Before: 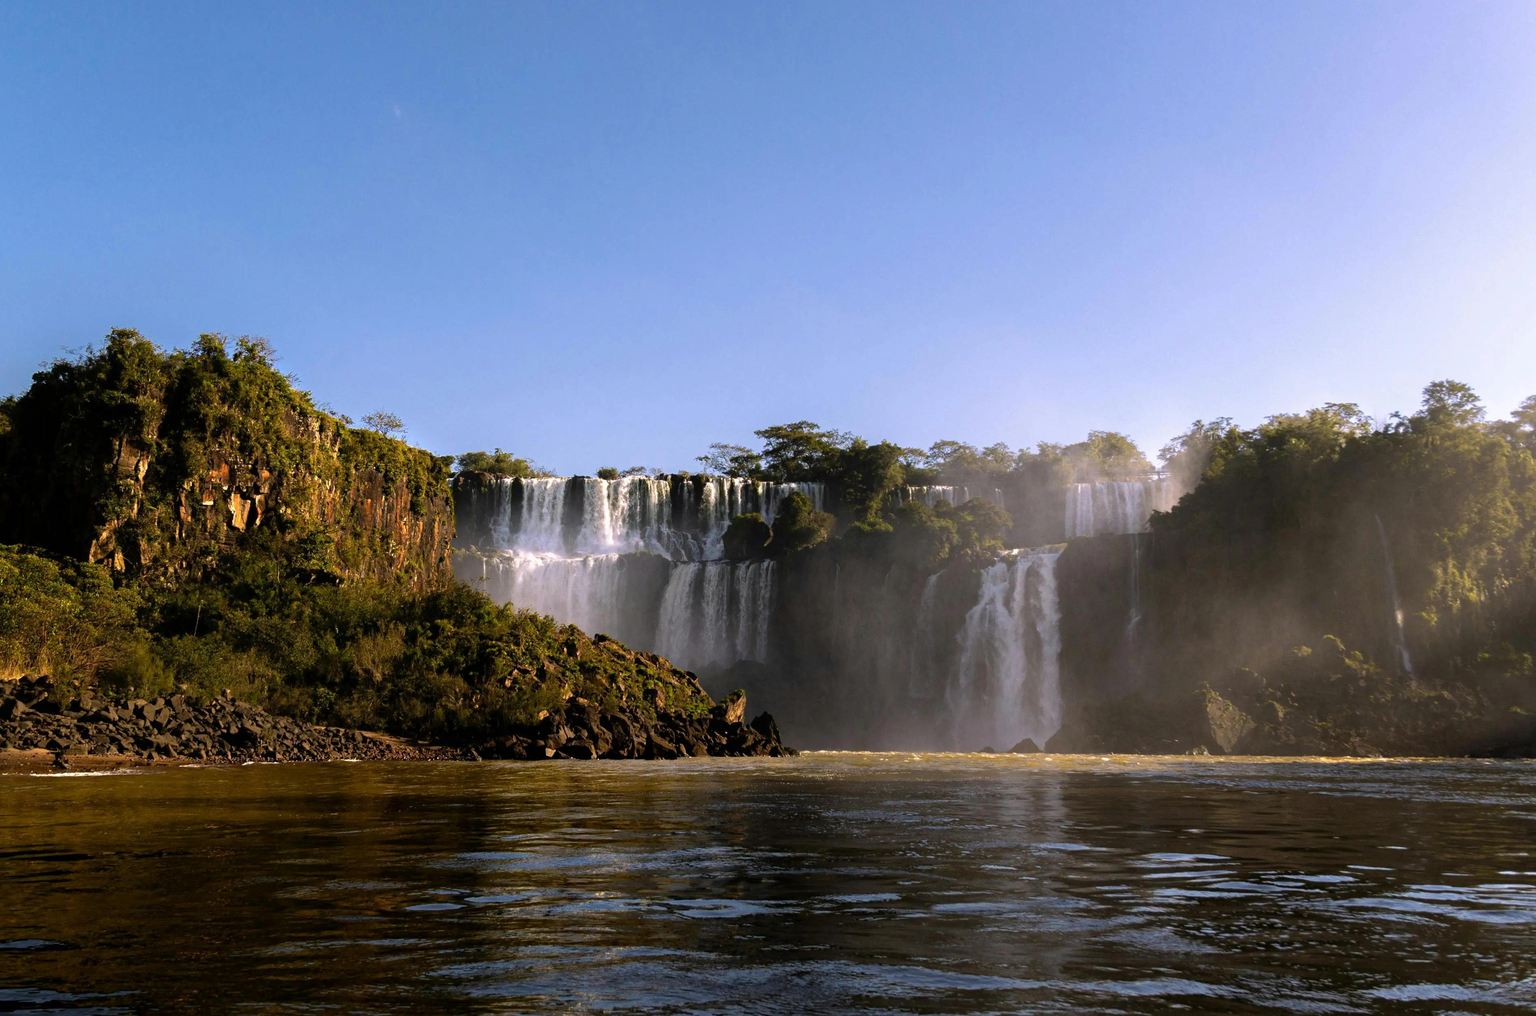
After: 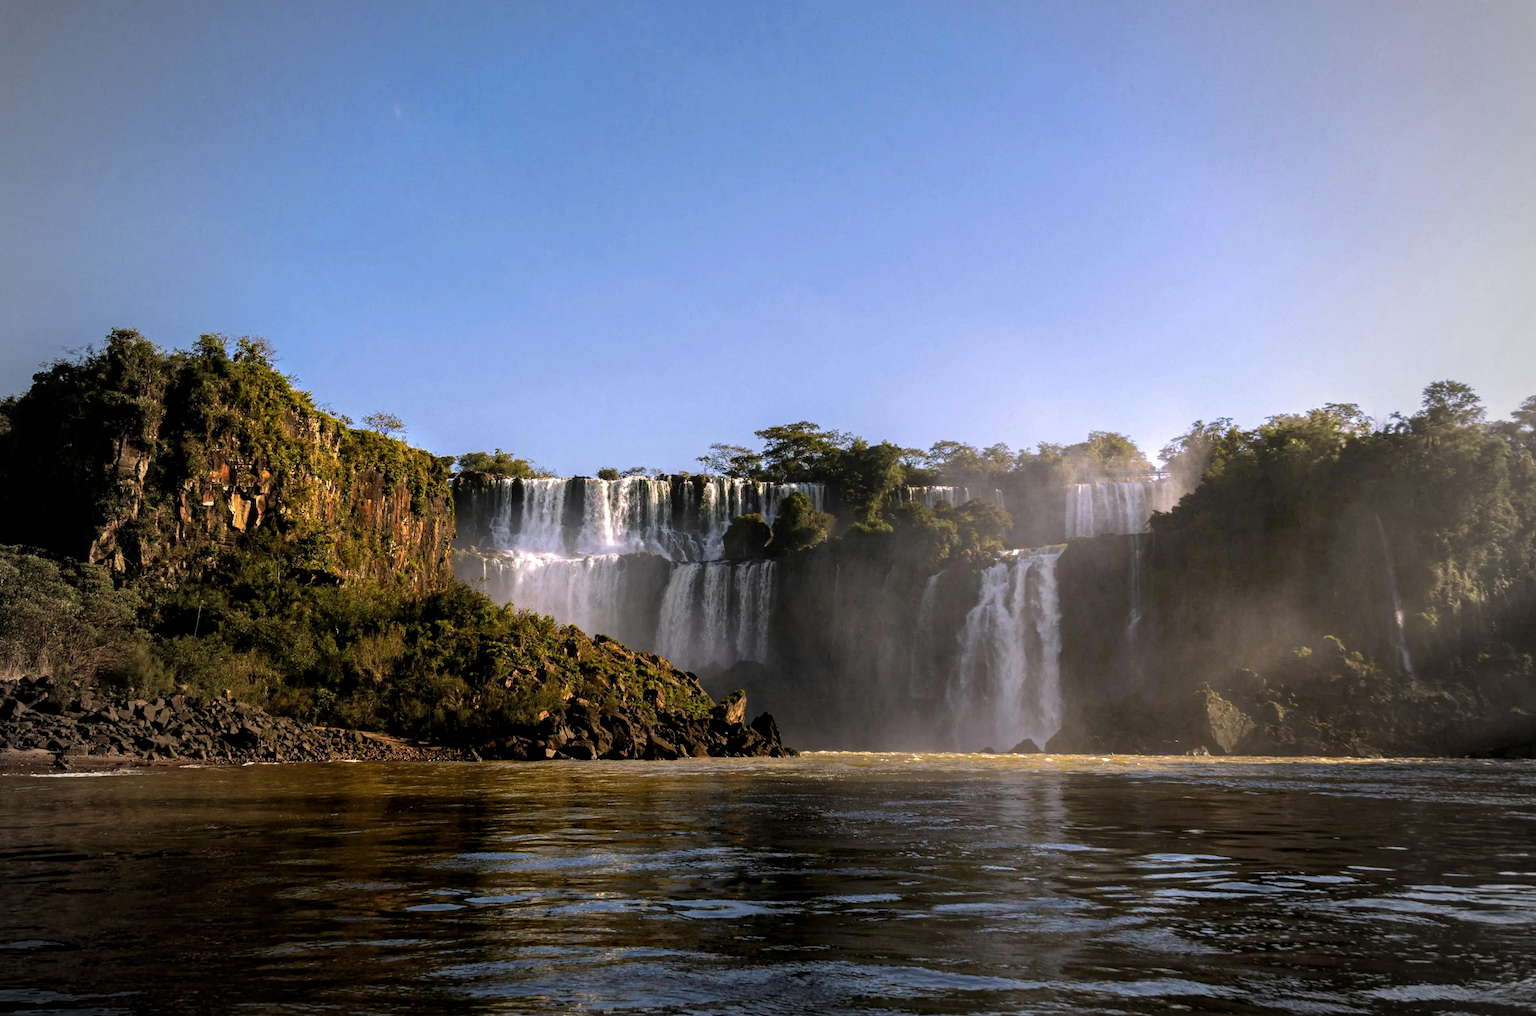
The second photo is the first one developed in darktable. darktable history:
local contrast: on, module defaults
vignetting: fall-off start 67.15%, brightness -0.442, saturation -0.691, width/height ratio 1.011, unbound false
